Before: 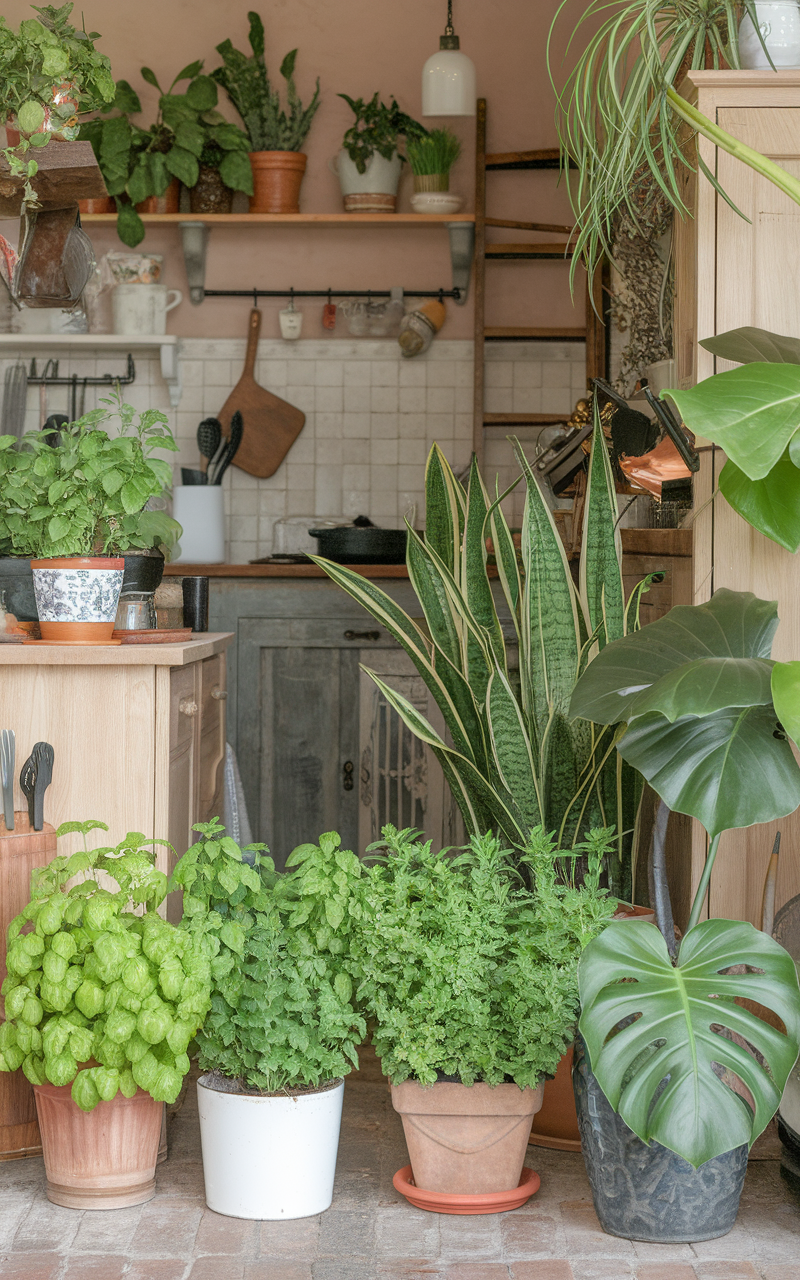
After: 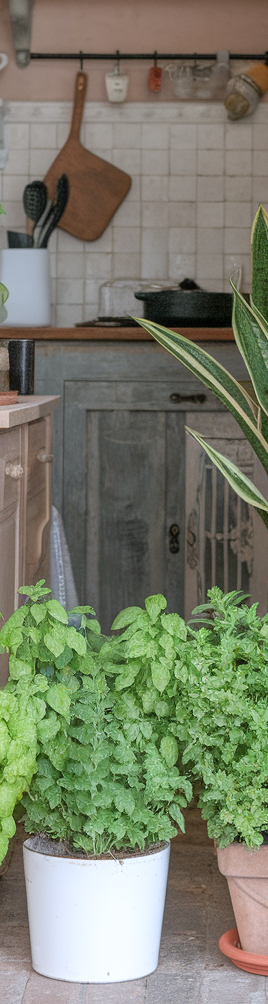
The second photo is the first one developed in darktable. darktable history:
color calibration: illuminant as shot in camera, x 0.358, y 0.373, temperature 4628.91 K
crop and rotate: left 21.77%, top 18.528%, right 44.676%, bottom 2.997%
